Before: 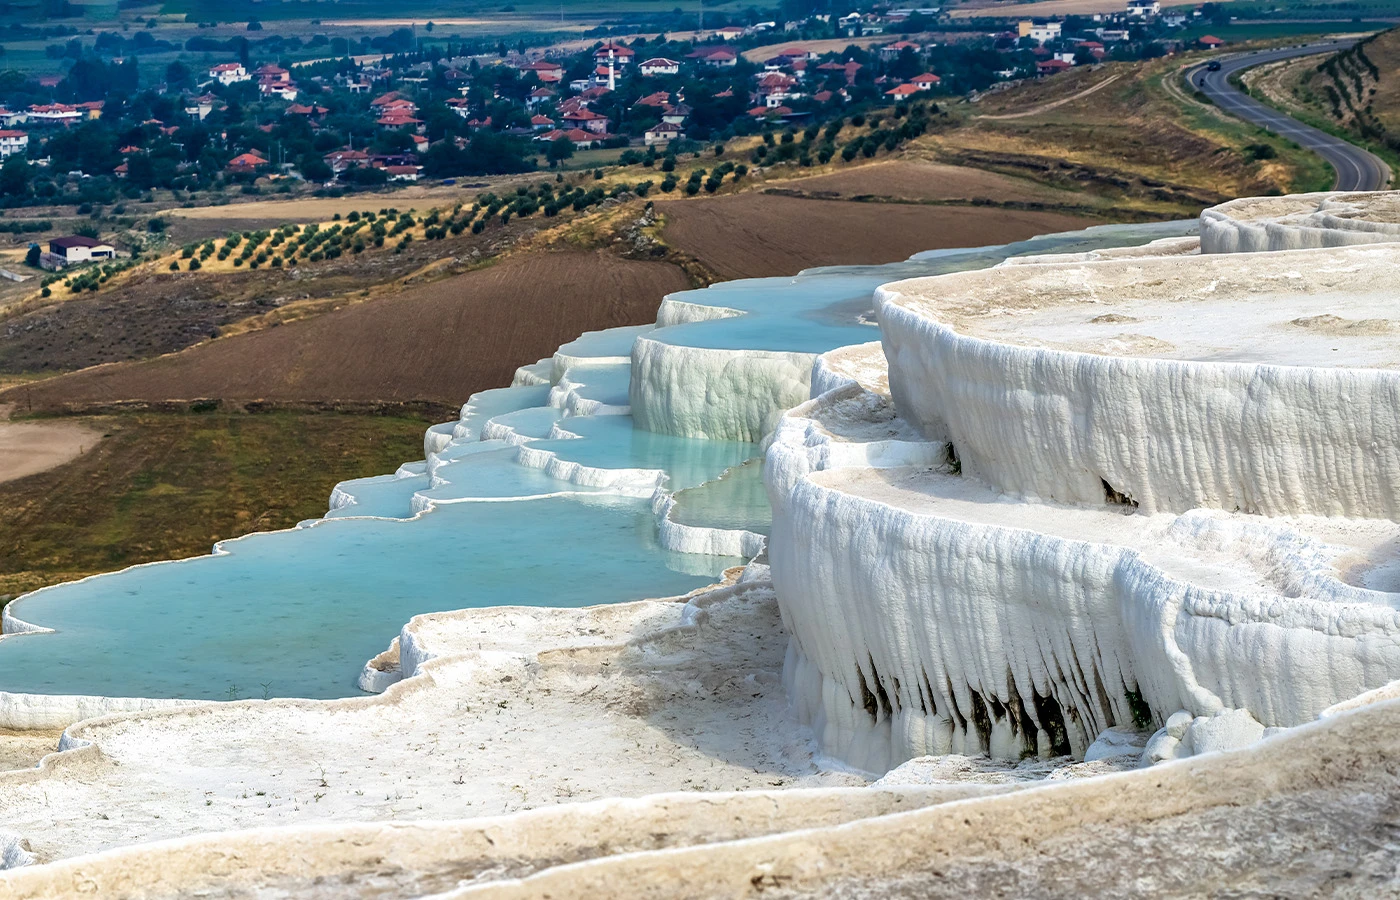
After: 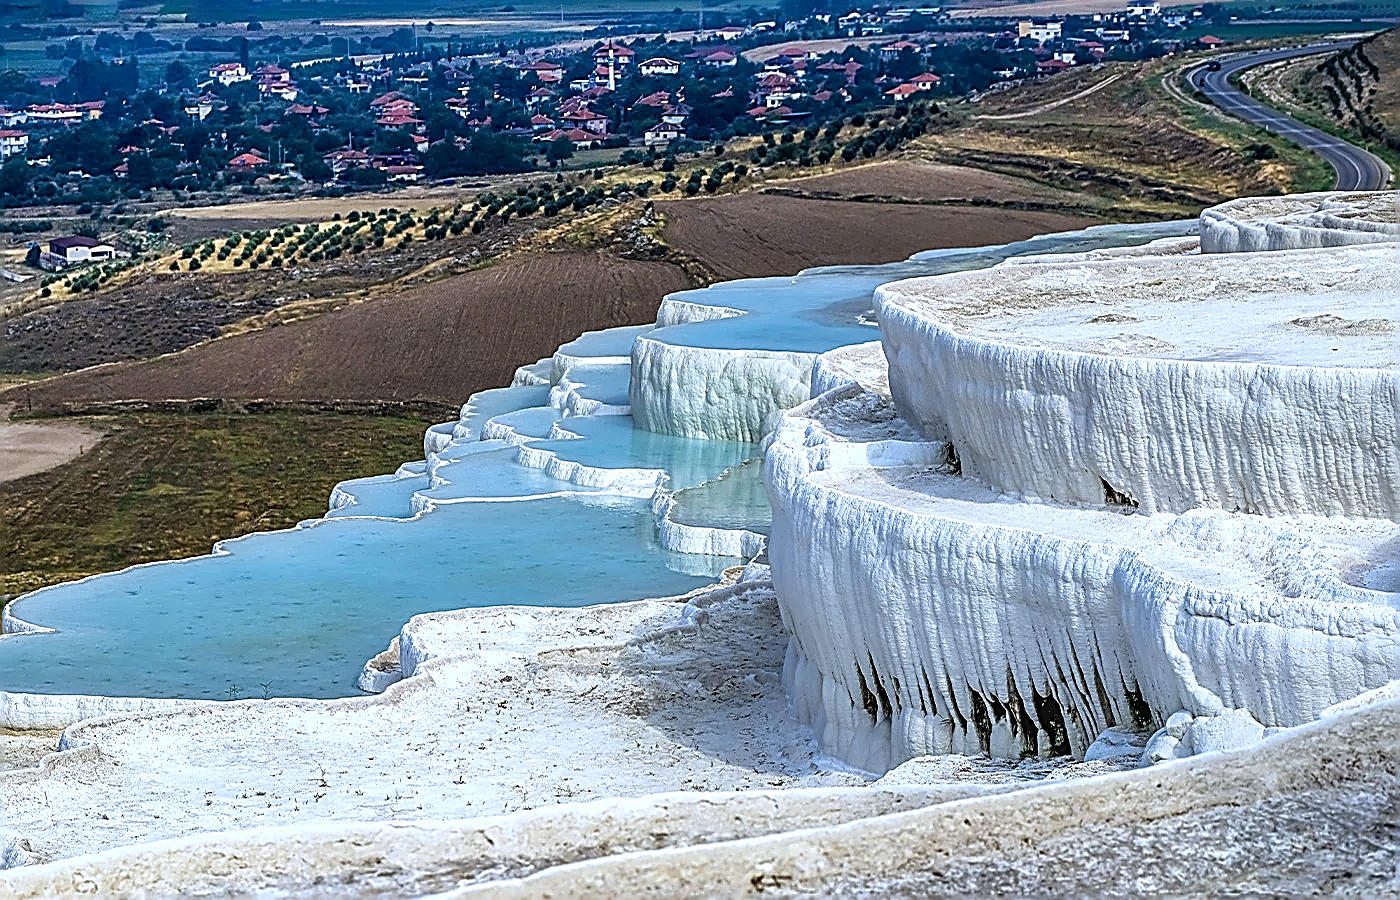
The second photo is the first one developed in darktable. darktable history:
white balance: red 0.926, green 1.003, blue 1.133
sharpen: amount 2
local contrast: on, module defaults
